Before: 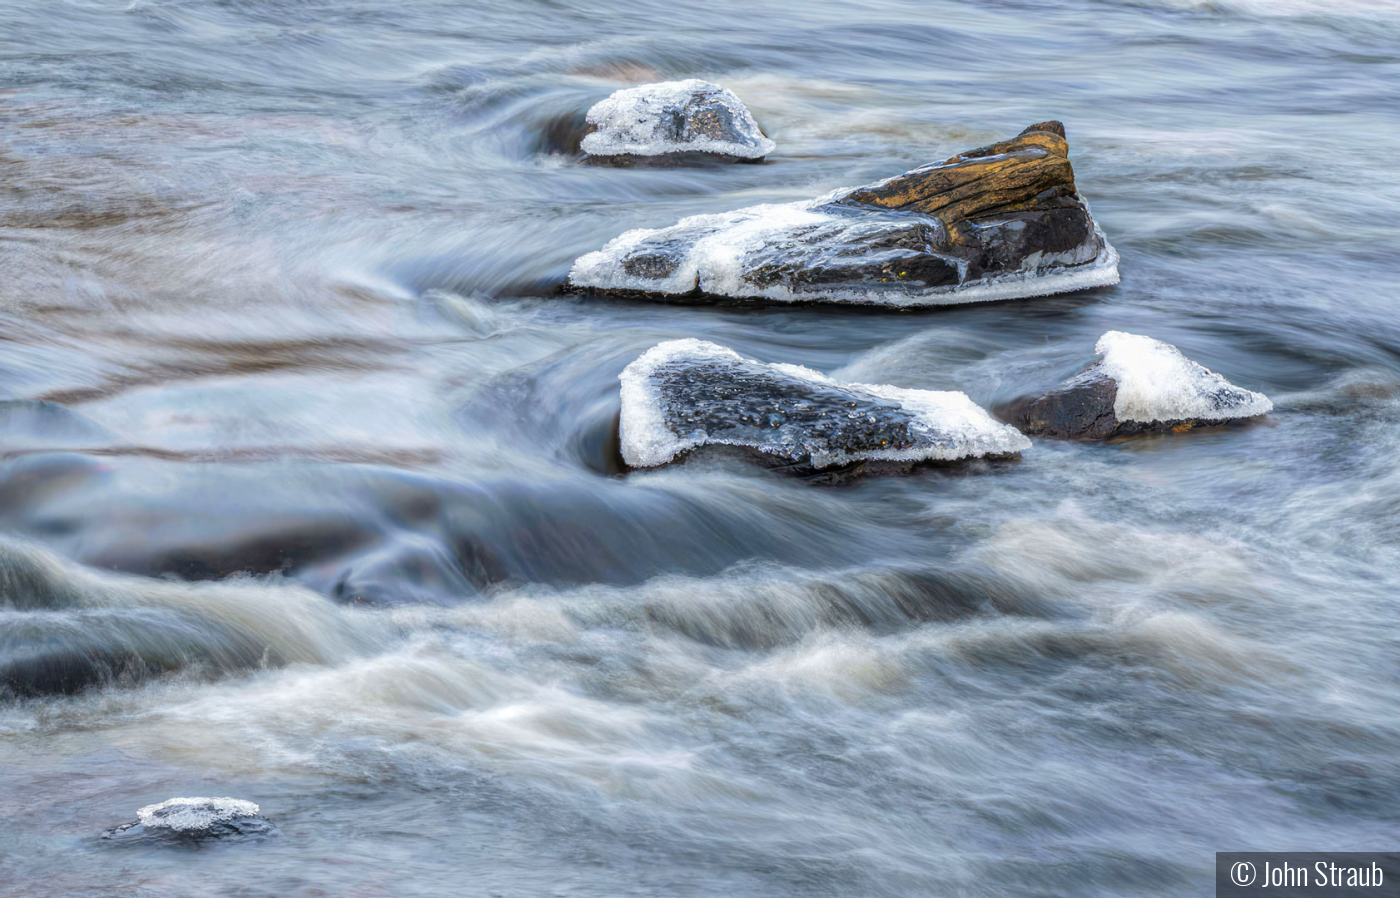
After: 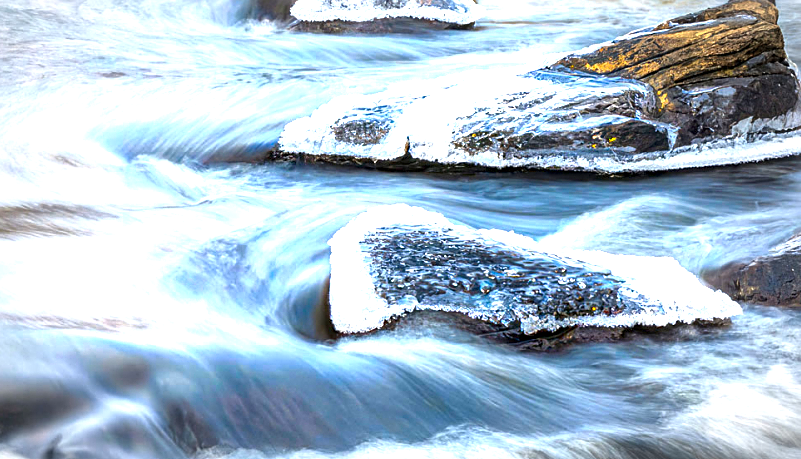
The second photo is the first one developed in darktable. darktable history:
crop: left 20.776%, top 14.986%, right 21.959%, bottom 33.832%
exposure: black level correction 0, exposure 0.59 EV, compensate highlight preservation false
local contrast: mode bilateral grid, contrast 19, coarseness 49, detail 150%, midtone range 0.2
sharpen: on, module defaults
color balance rgb: linear chroma grading › global chroma 8.261%, perceptual saturation grading › global saturation 25.856%, perceptual brilliance grading › global brilliance 29.711%, global vibrance 20%
vignetting: fall-off start 70.93%, width/height ratio 1.333
color zones: curves: ch0 [(0, 0.5) (0.143, 0.5) (0.286, 0.5) (0.429, 0.495) (0.571, 0.437) (0.714, 0.44) (0.857, 0.496) (1, 0.5)]
